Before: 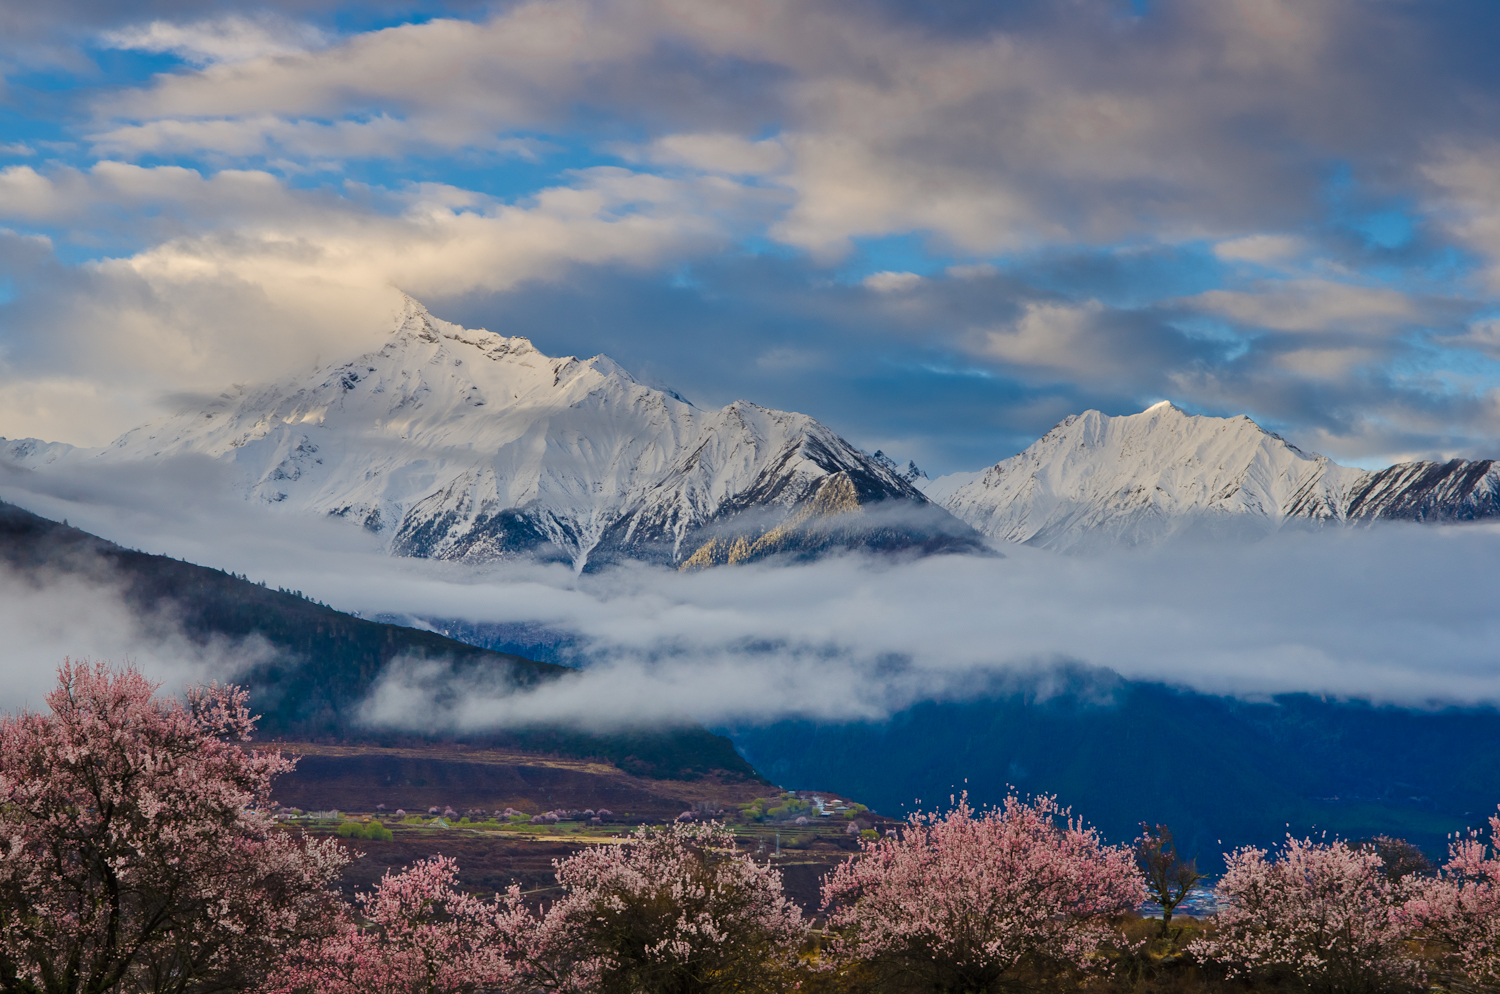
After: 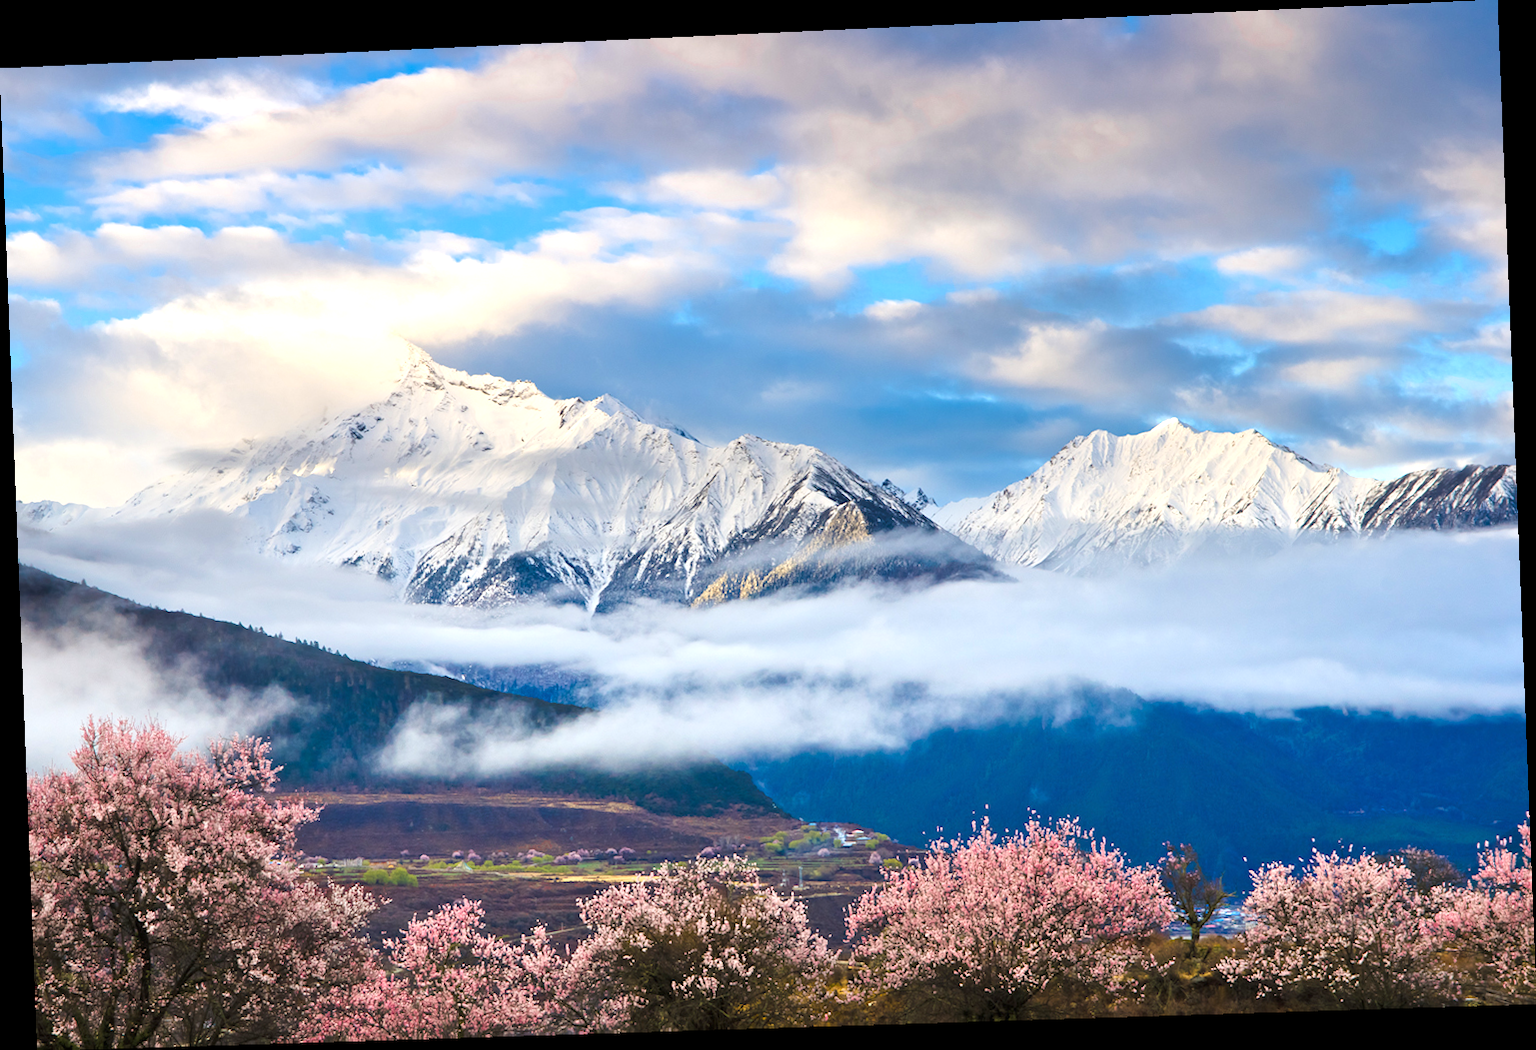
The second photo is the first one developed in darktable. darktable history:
rotate and perspective: rotation -2.22°, lens shift (horizontal) -0.022, automatic cropping off
exposure: exposure 1.15 EV, compensate highlight preservation false
